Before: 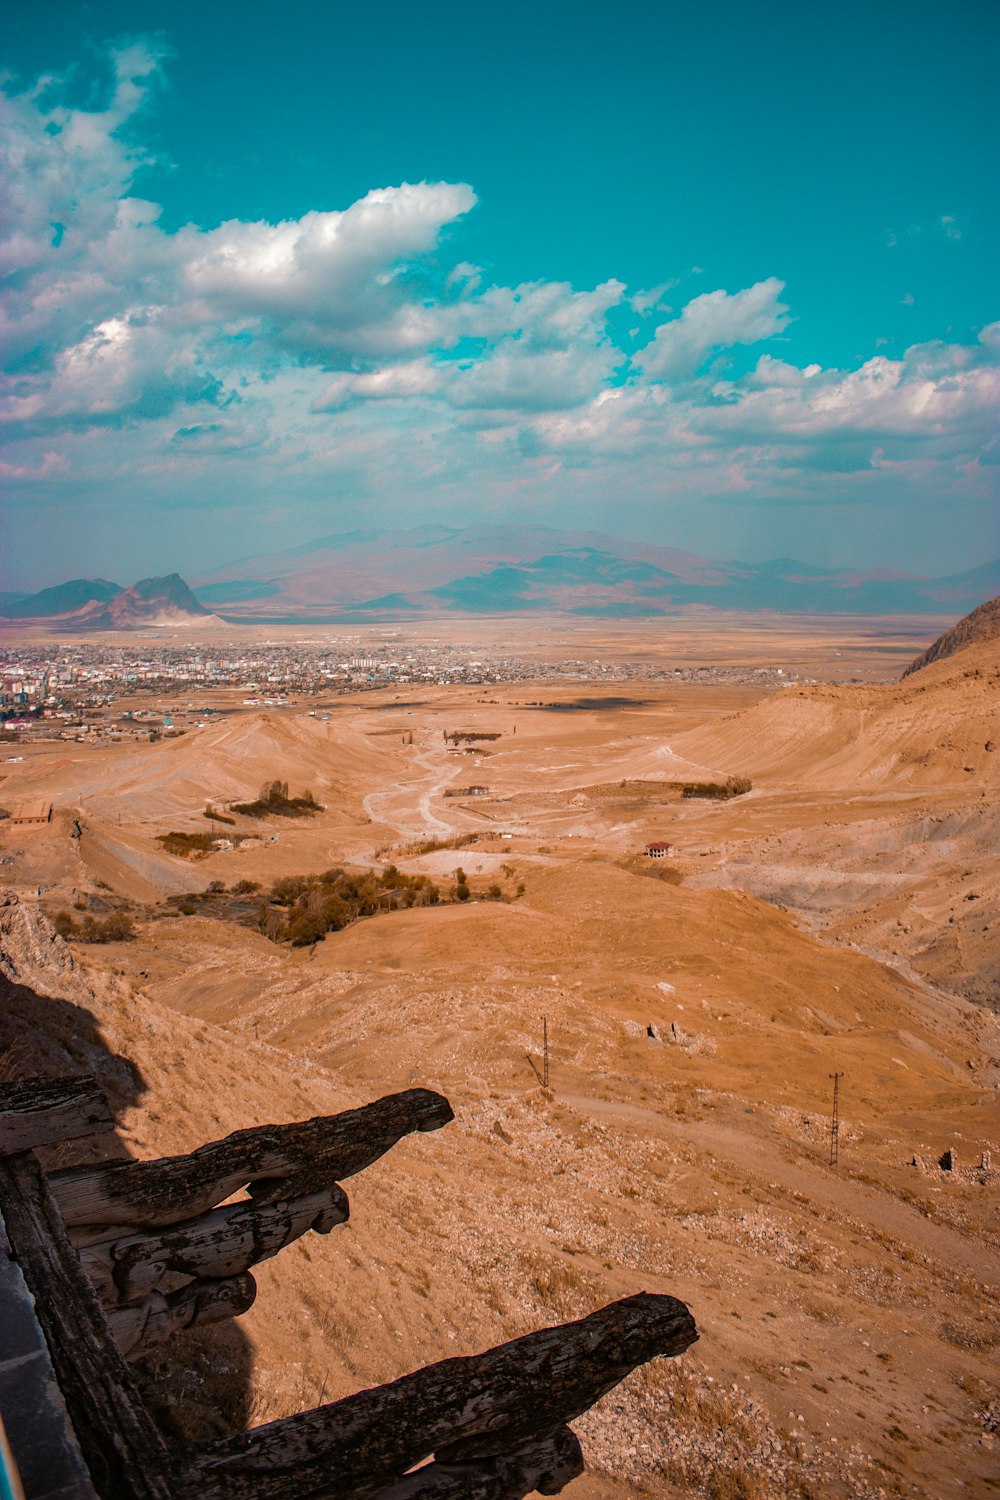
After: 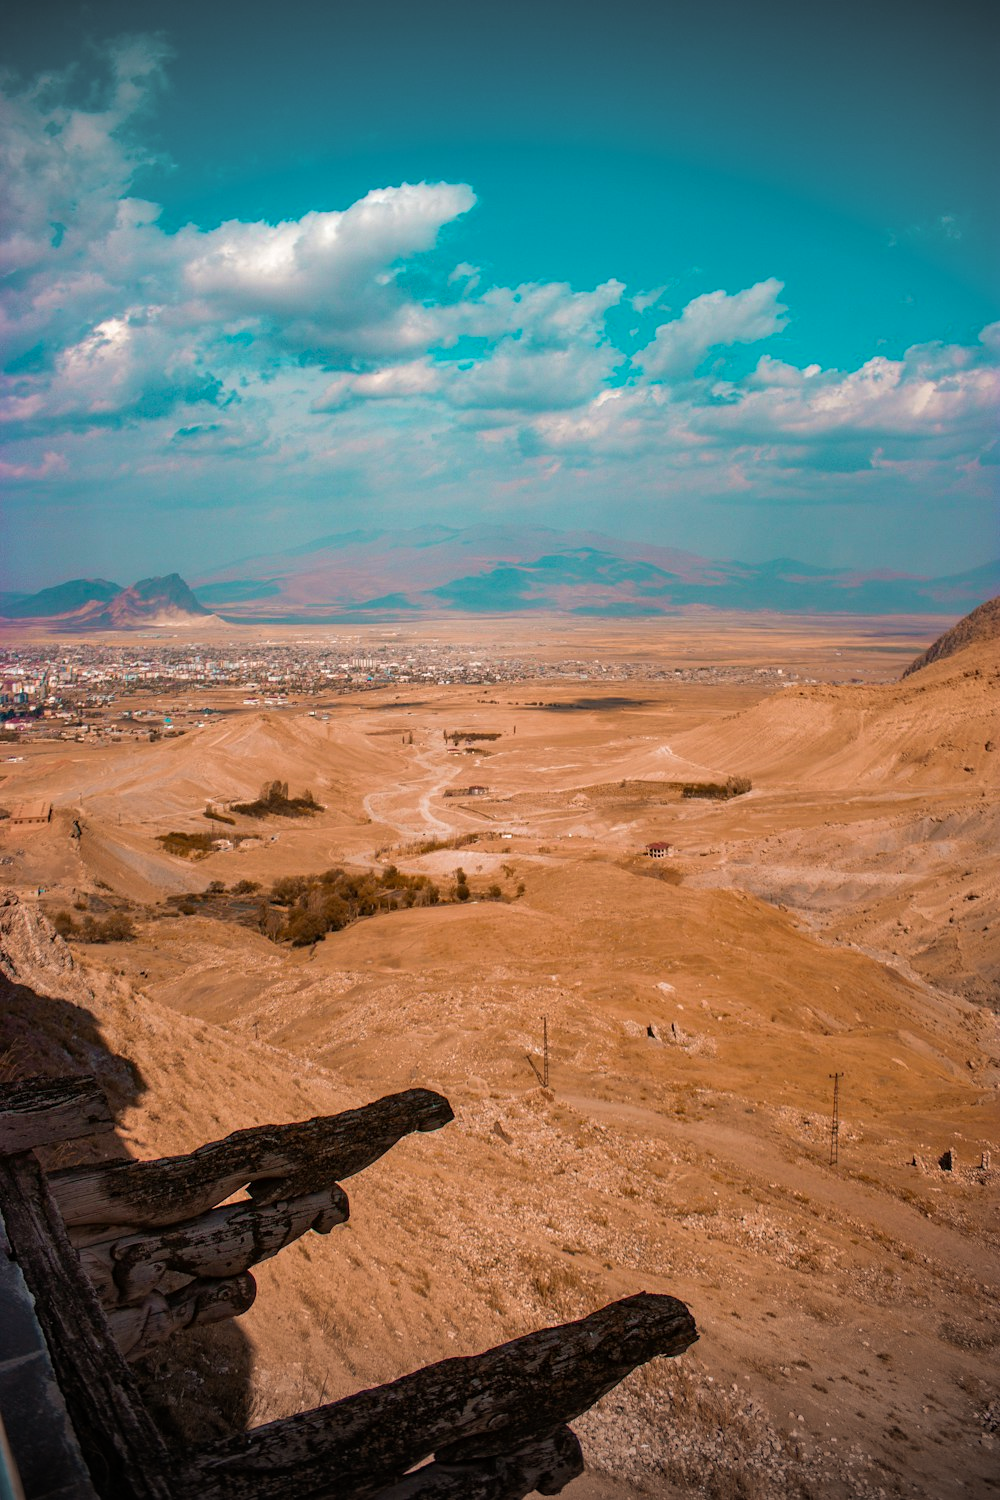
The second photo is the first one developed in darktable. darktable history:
vignetting: fall-off start 89.48%, fall-off radius 43.19%, width/height ratio 1.156
velvia: on, module defaults
